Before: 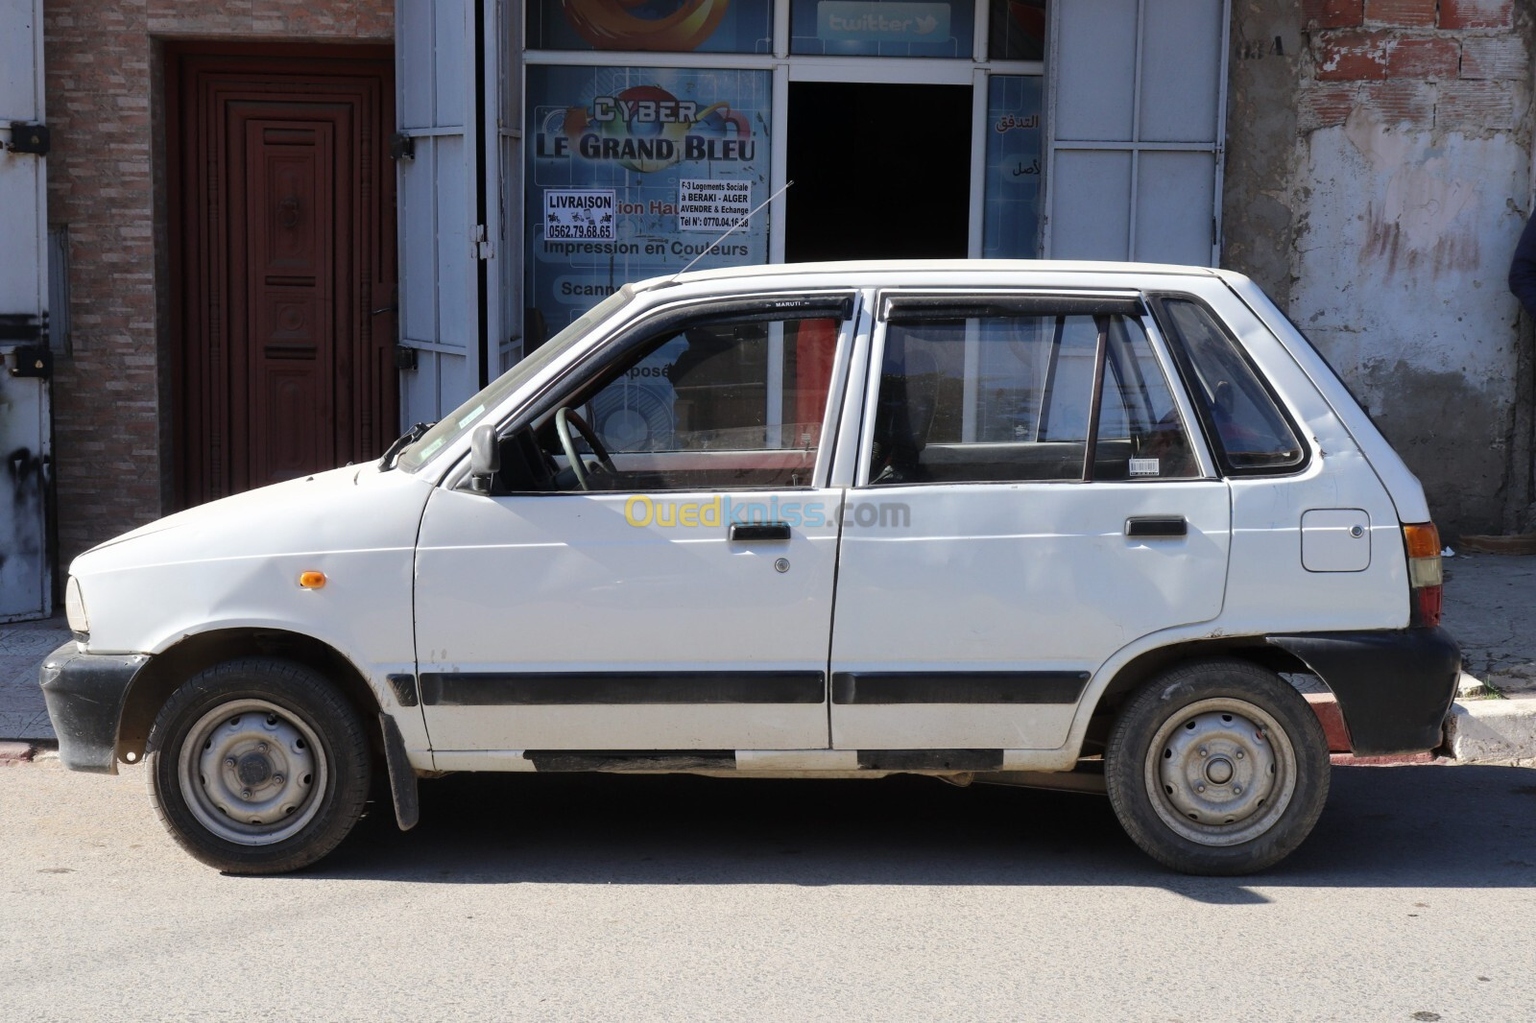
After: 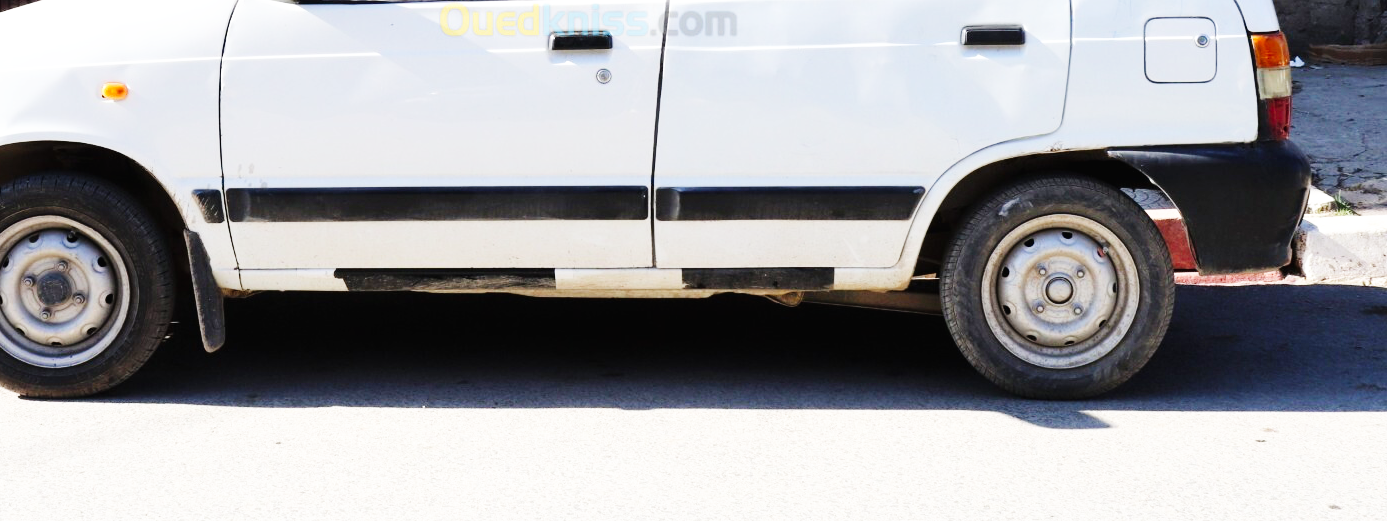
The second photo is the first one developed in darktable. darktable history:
crop and rotate: left 13.306%, top 48.129%, bottom 2.928%
base curve: curves: ch0 [(0, 0.003) (0.001, 0.002) (0.006, 0.004) (0.02, 0.022) (0.048, 0.086) (0.094, 0.234) (0.162, 0.431) (0.258, 0.629) (0.385, 0.8) (0.548, 0.918) (0.751, 0.988) (1, 1)], preserve colors none
